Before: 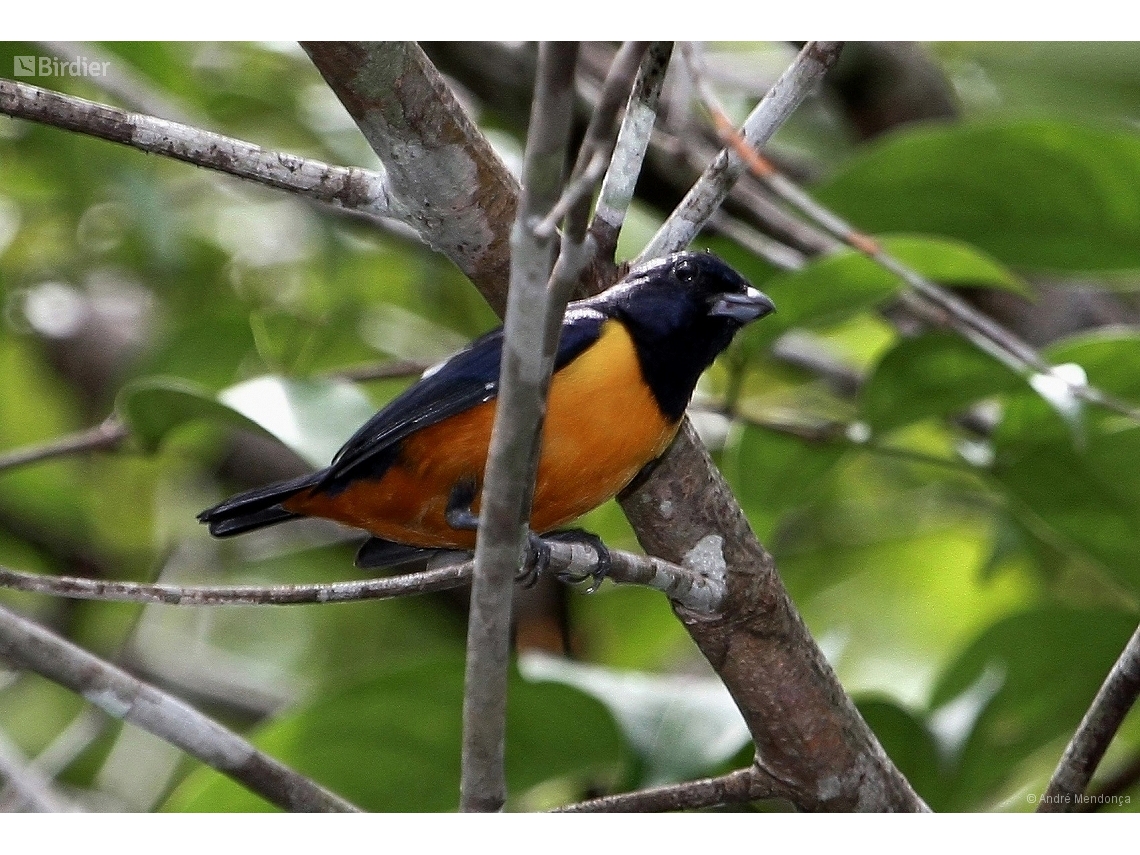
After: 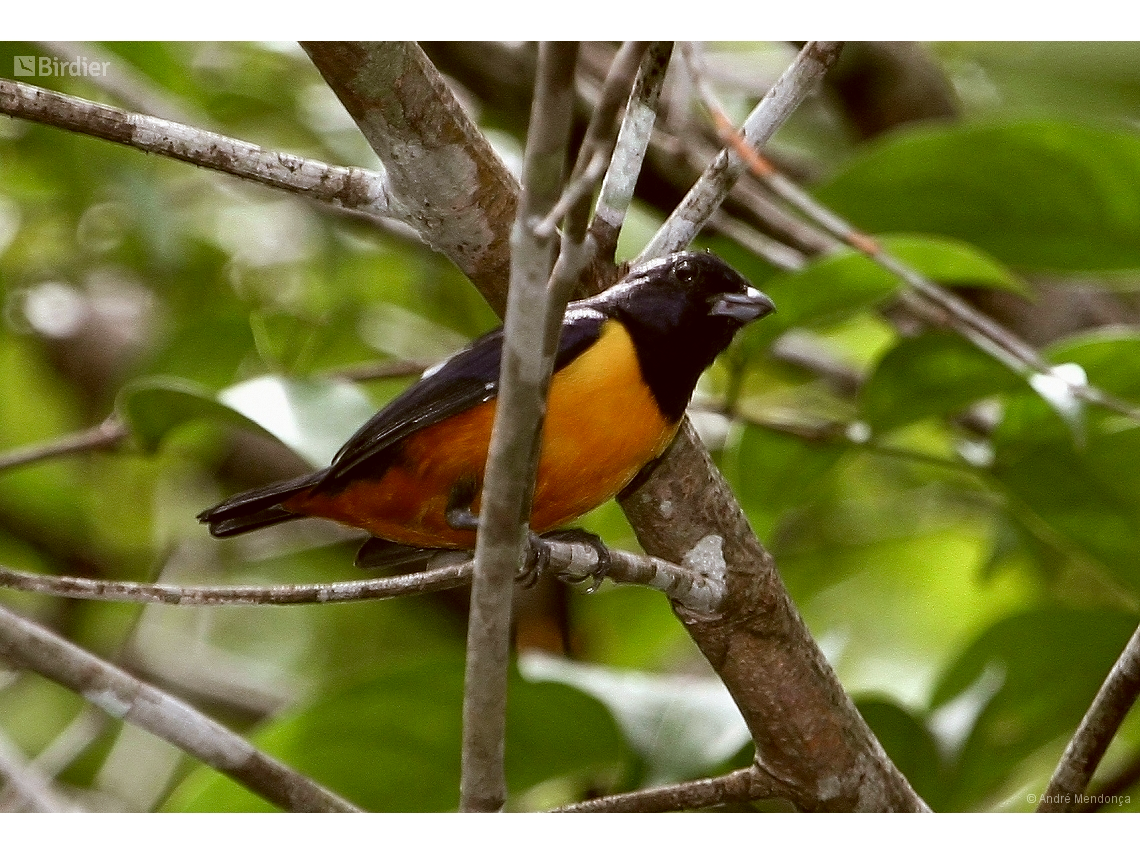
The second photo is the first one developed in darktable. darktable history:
exposure: exposure 0.014 EV, compensate highlight preservation false
color correction: highlights a* -0.486, highlights b* 0.173, shadows a* 4.34, shadows b* 20.11
